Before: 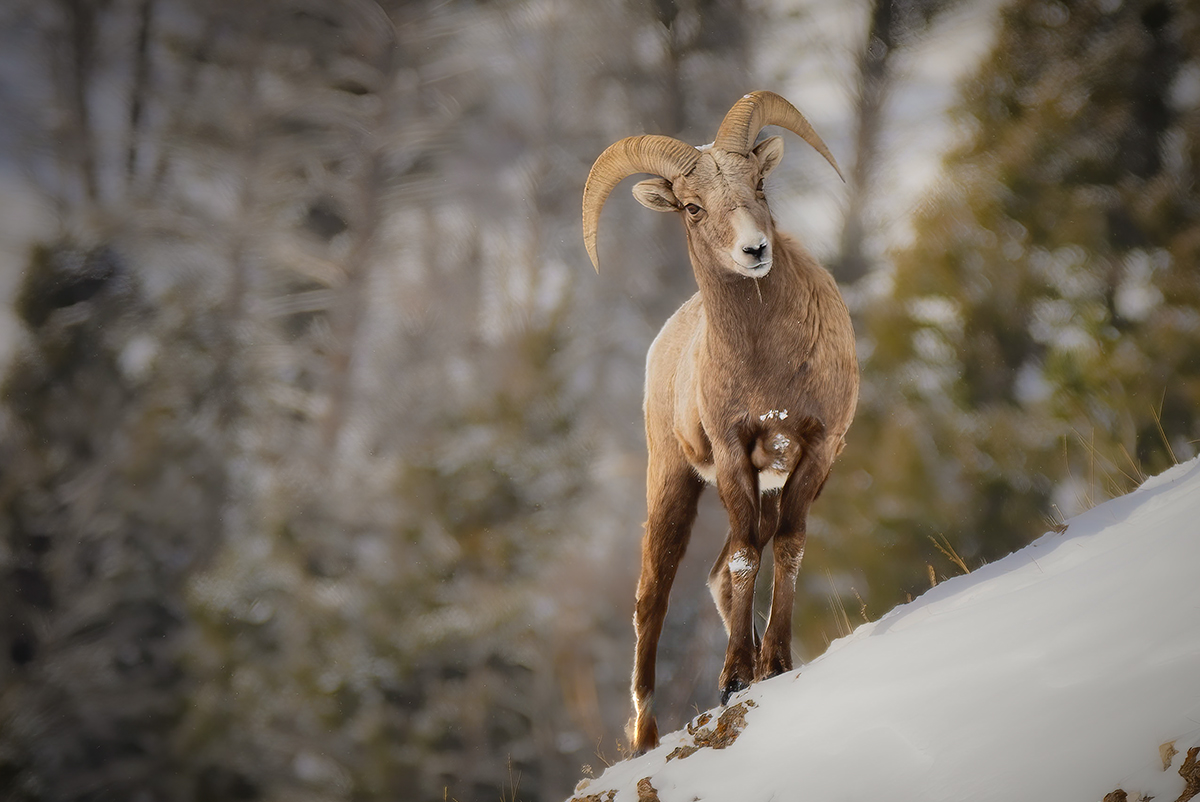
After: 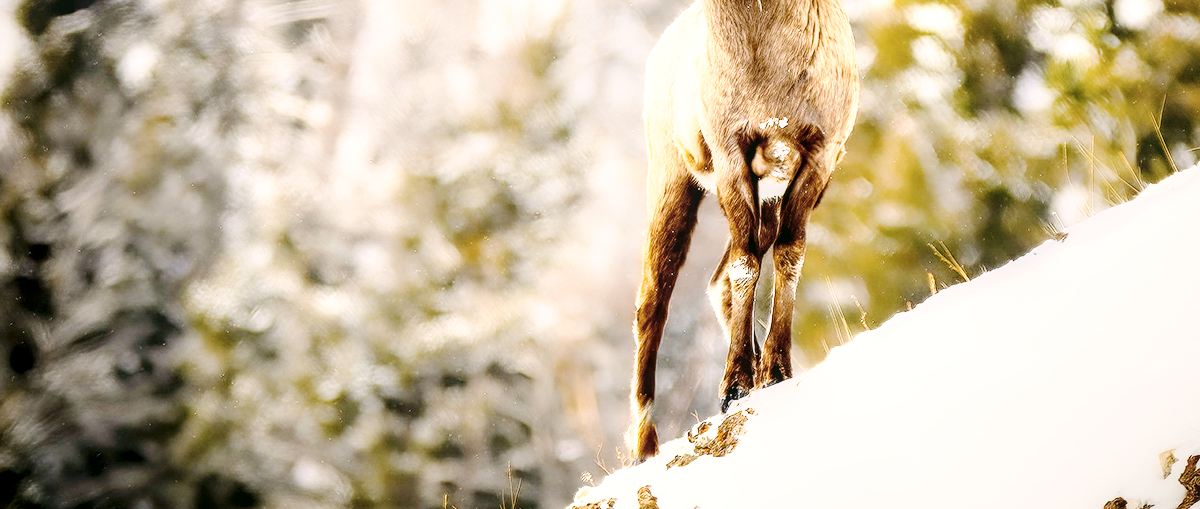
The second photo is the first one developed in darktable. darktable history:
crop and rotate: top 36.435%
color correction: highlights a* 4.02, highlights b* 4.98, shadows a* -7.55, shadows b* 4.98
color balance rgb: linear chroma grading › shadows 16%, perceptual saturation grading › global saturation 8%, perceptual saturation grading › shadows 4%, perceptual brilliance grading › global brilliance 2%, perceptual brilliance grading › highlights 8%, perceptual brilliance grading › shadows -4%, global vibrance 16%, saturation formula JzAzBz (2021)
base curve: curves: ch0 [(0, 0) (0.012, 0.01) (0.073, 0.168) (0.31, 0.711) (0.645, 0.957) (1, 1)], preserve colors none
tone curve: curves: ch0 [(0, 0) (0.003, 0) (0.011, 0.001) (0.025, 0.003) (0.044, 0.005) (0.069, 0.012) (0.1, 0.023) (0.136, 0.039) (0.177, 0.088) (0.224, 0.15) (0.277, 0.239) (0.335, 0.334) (0.399, 0.43) (0.468, 0.526) (0.543, 0.621) (0.623, 0.711) (0.709, 0.791) (0.801, 0.87) (0.898, 0.949) (1, 1)], preserve colors none
local contrast: on, module defaults
color zones: curves: ch1 [(0, 0.292) (0.001, 0.292) (0.2, 0.264) (0.4, 0.248) (0.6, 0.248) (0.8, 0.264) (0.999, 0.292) (1, 0.292)]
contrast brightness saturation: contrast 0.2, brightness 0.16, saturation 0.22
